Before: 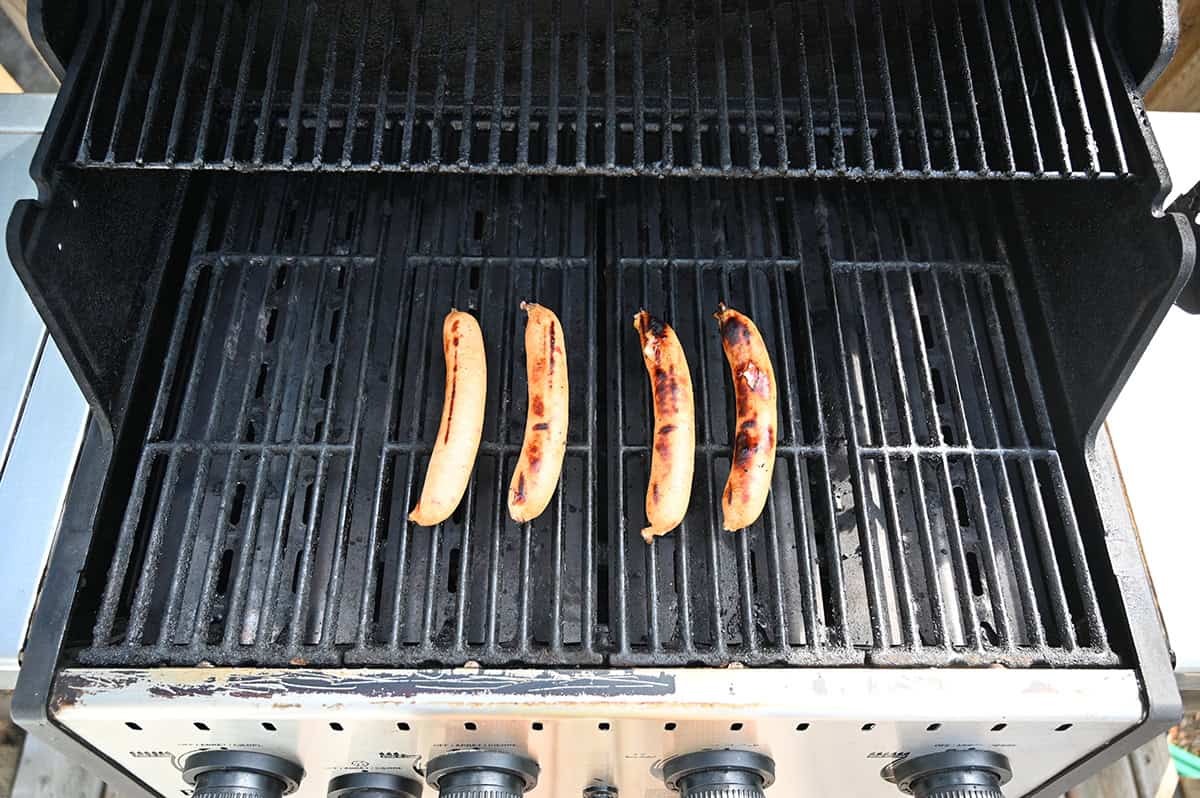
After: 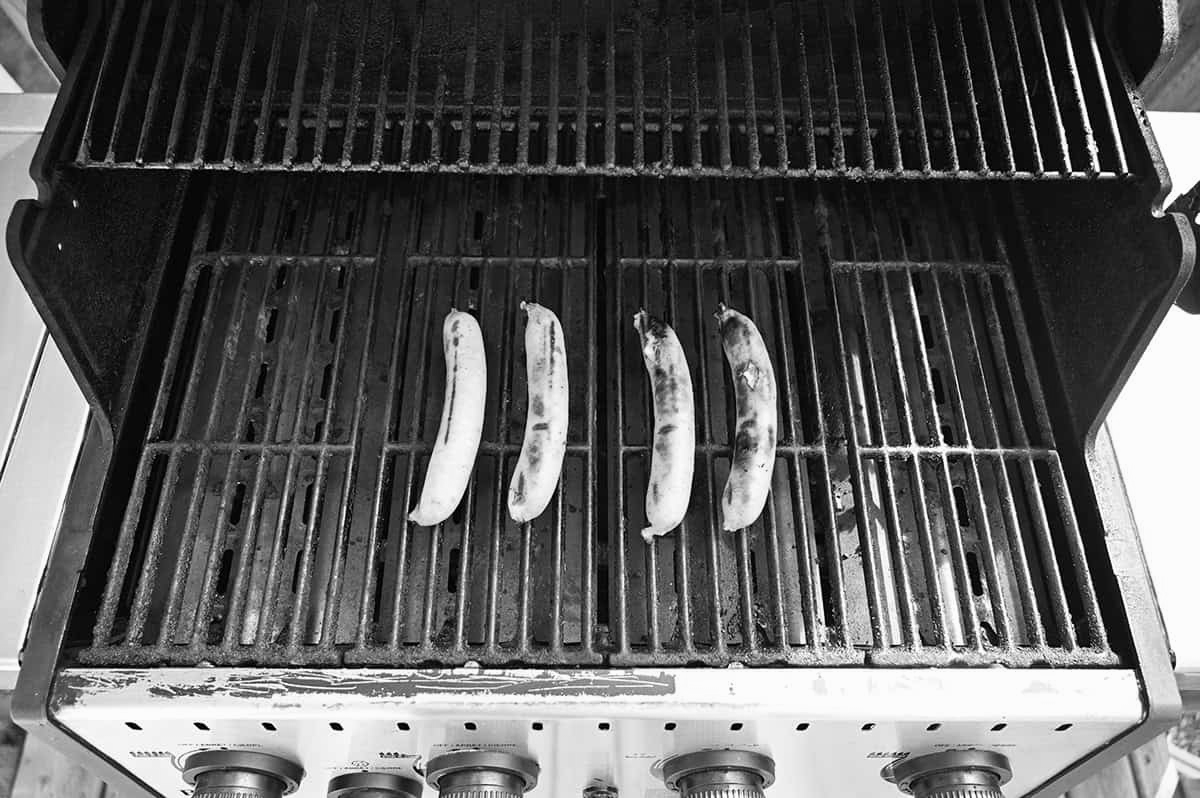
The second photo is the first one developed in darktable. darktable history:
exposure: exposure -0.041 EV, compensate highlight preservation false
monochrome: on, module defaults
